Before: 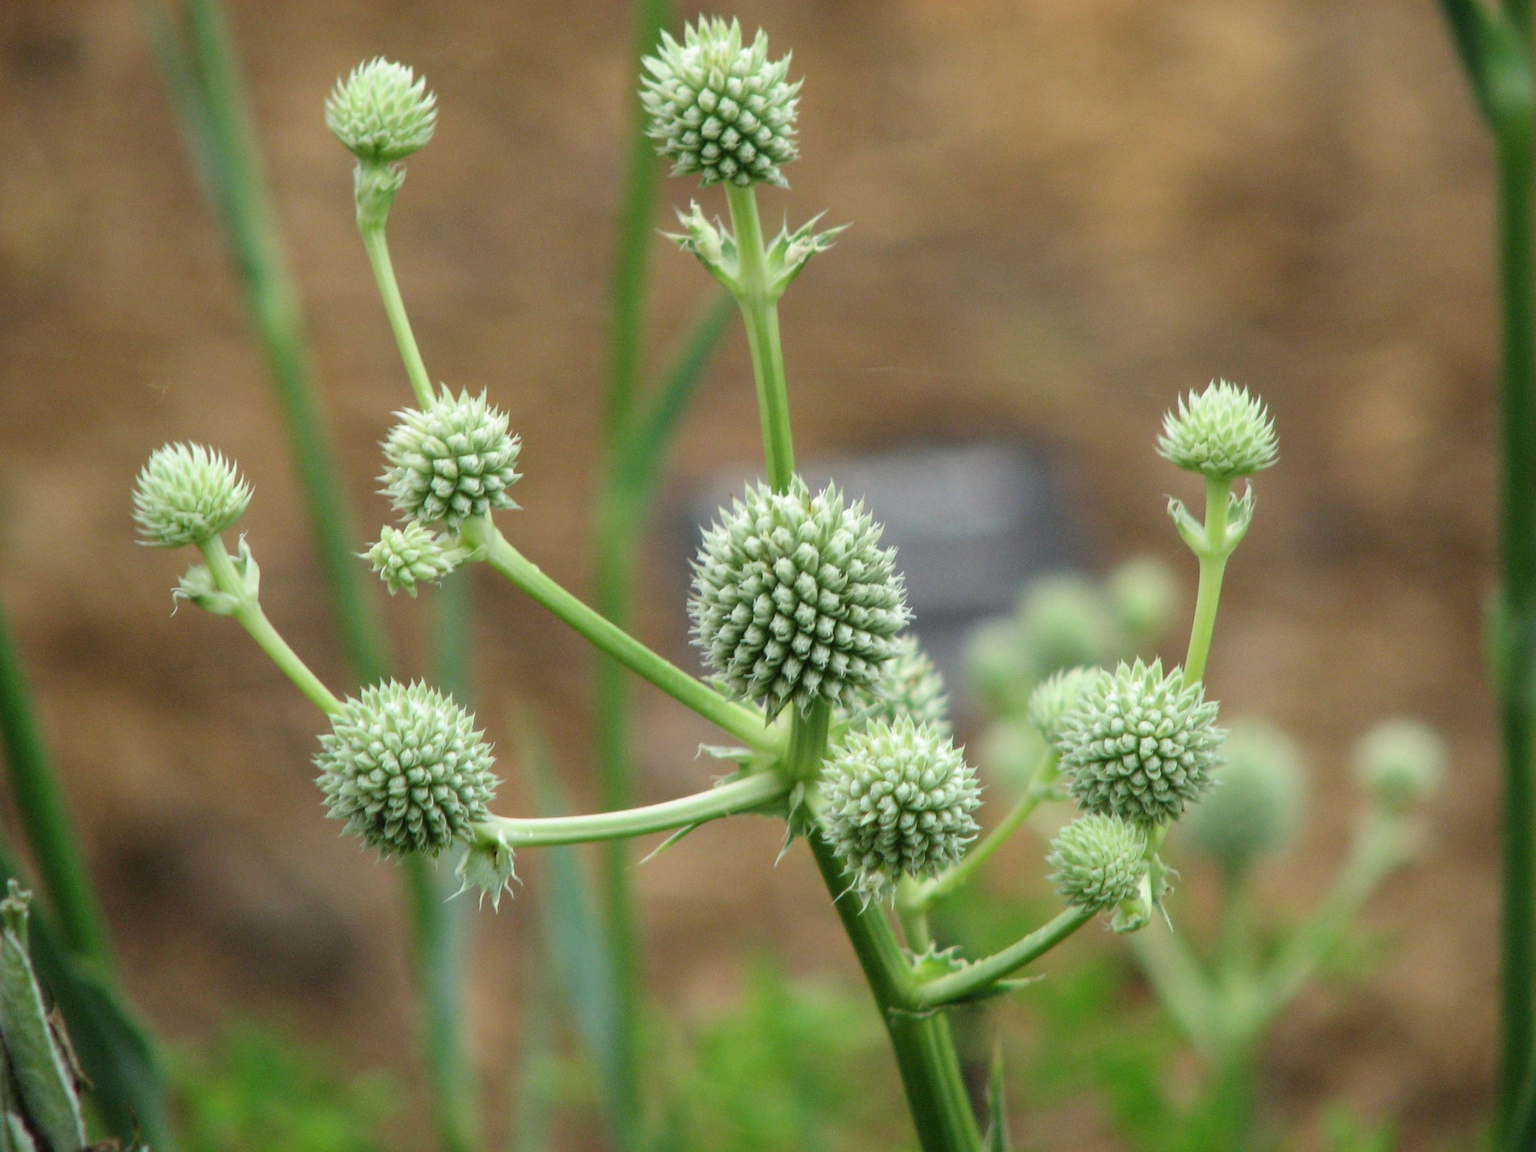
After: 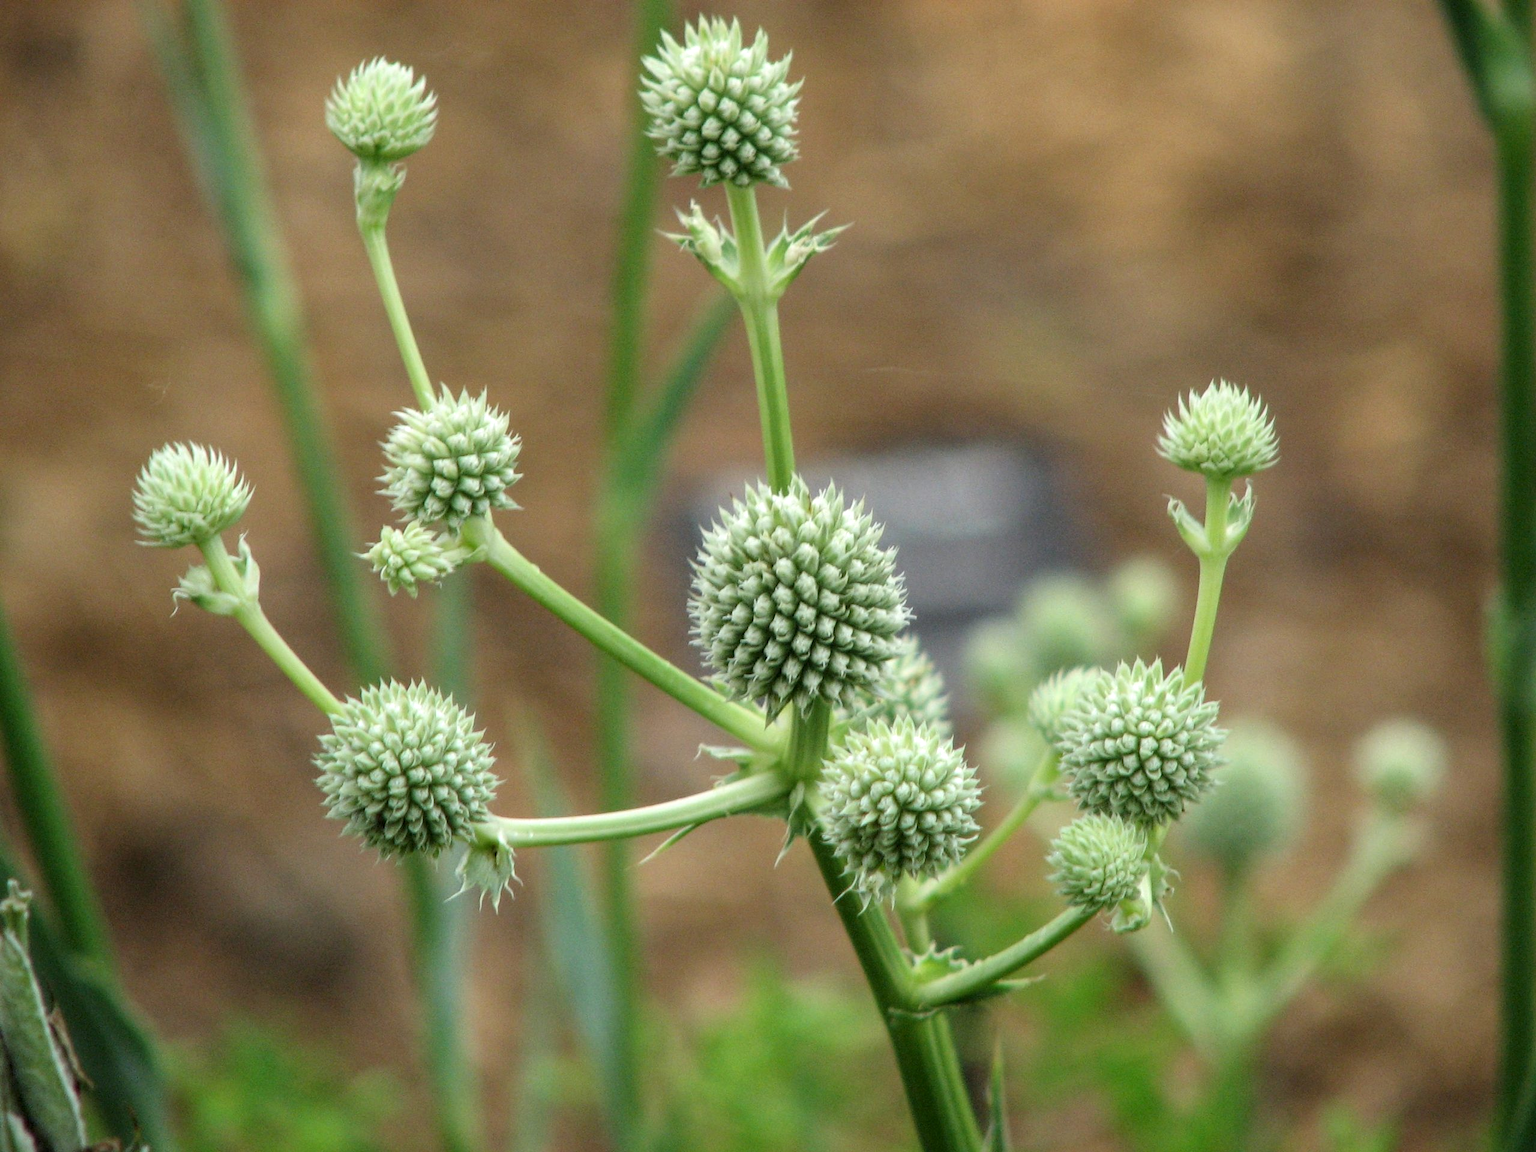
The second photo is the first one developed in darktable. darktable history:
local contrast: highlights 104%, shadows 101%, detail 131%, midtone range 0.2
